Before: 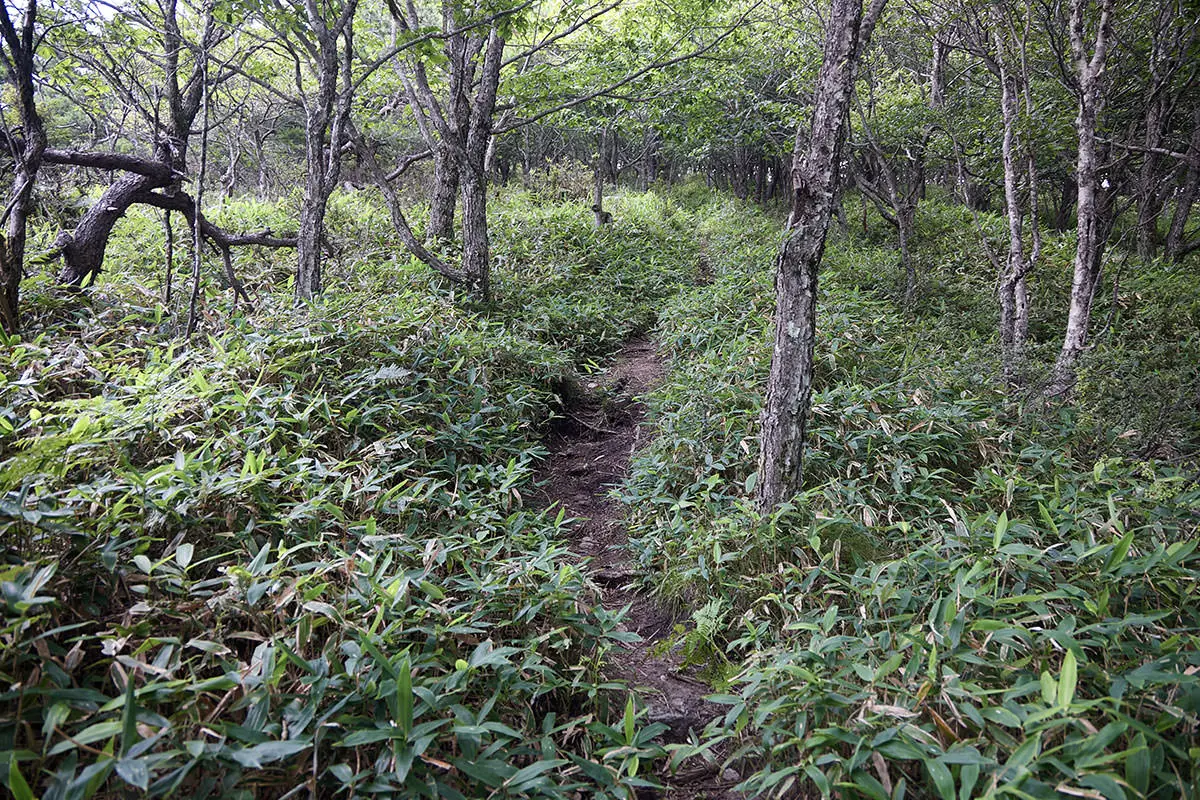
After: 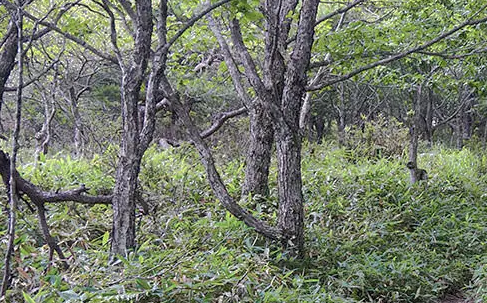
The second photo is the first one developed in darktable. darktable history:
shadows and highlights: shadows 40, highlights -60
crop: left 15.452%, top 5.459%, right 43.956%, bottom 56.62%
